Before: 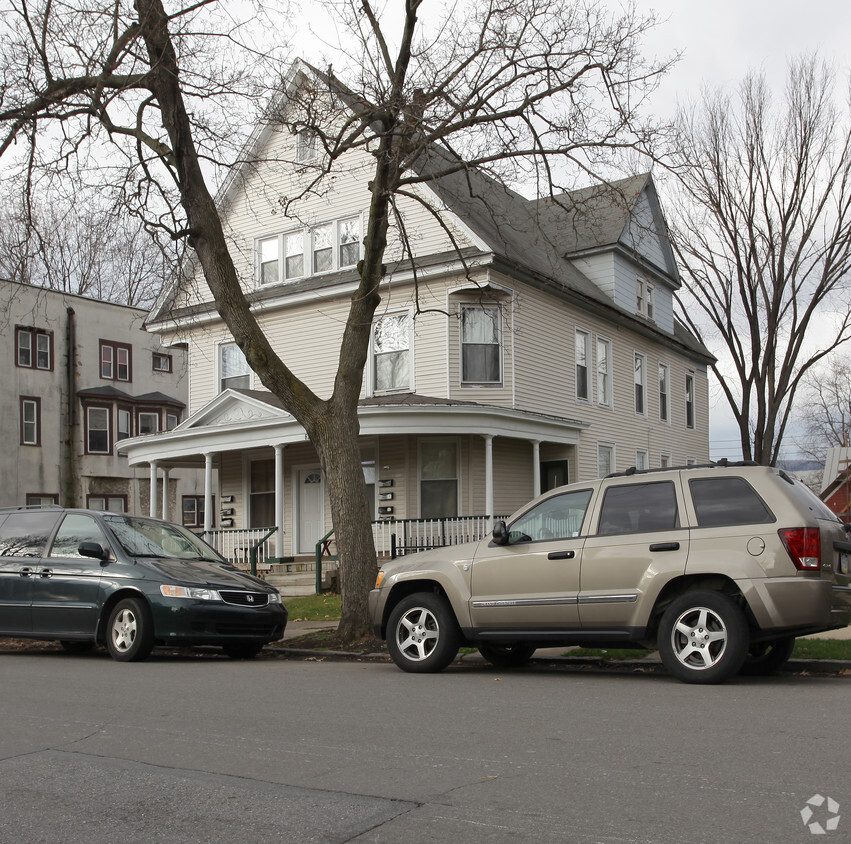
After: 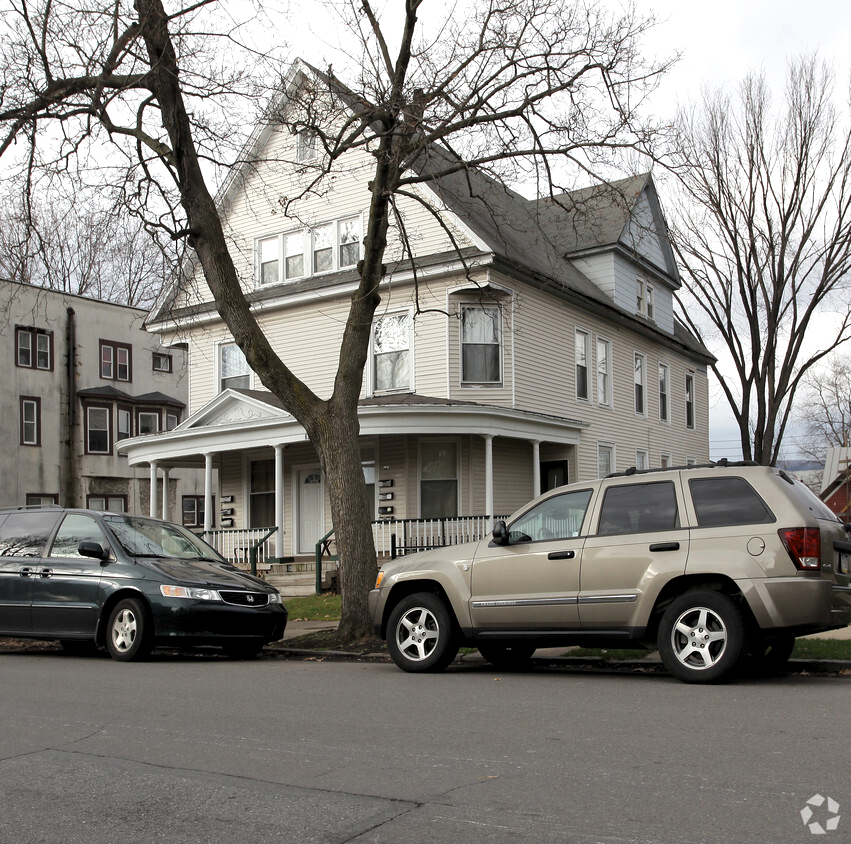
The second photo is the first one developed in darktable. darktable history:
levels: levels [0.062, 0.494, 0.925]
